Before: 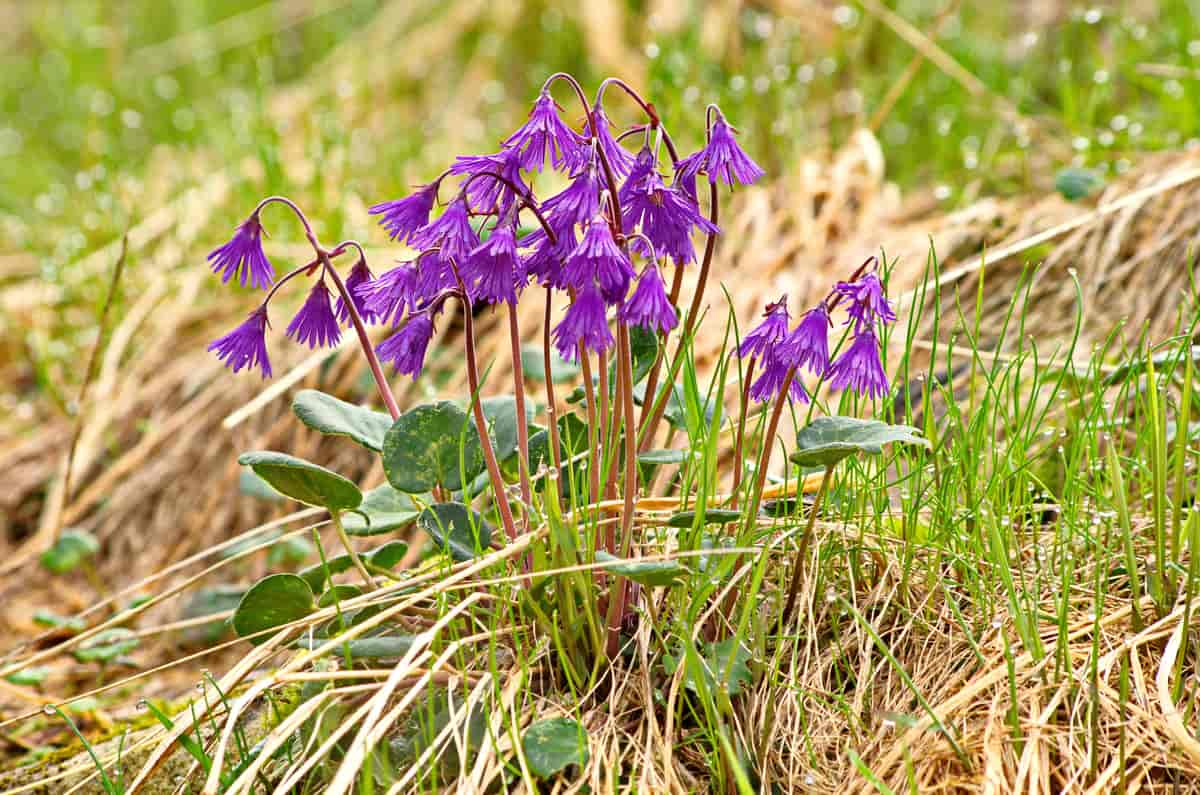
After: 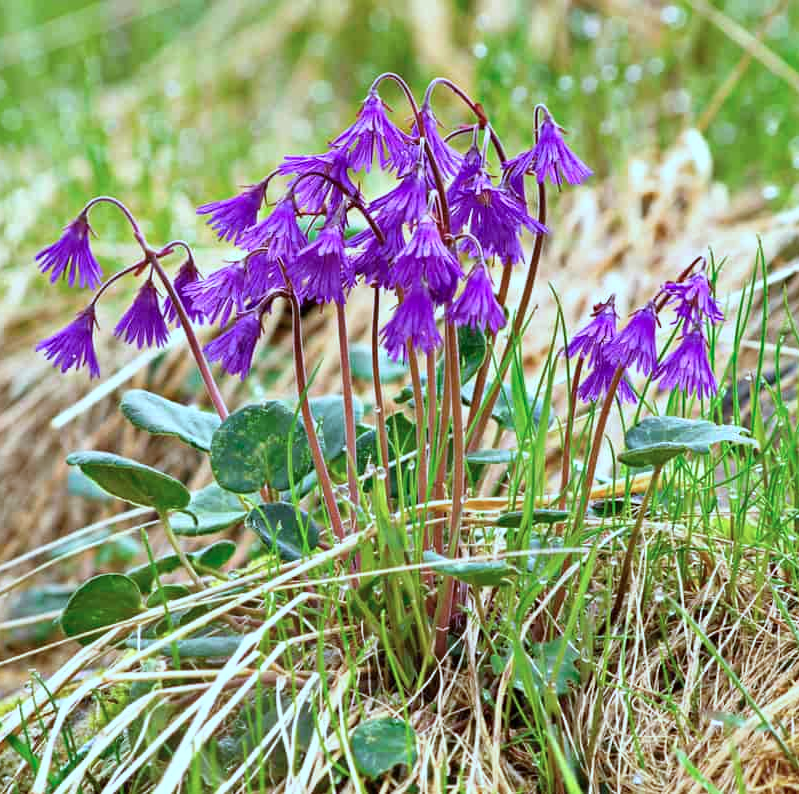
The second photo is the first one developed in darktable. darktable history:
color calibration: x 0.395, y 0.386, temperature 3695.93 K
crop and rotate: left 14.403%, right 18.962%
